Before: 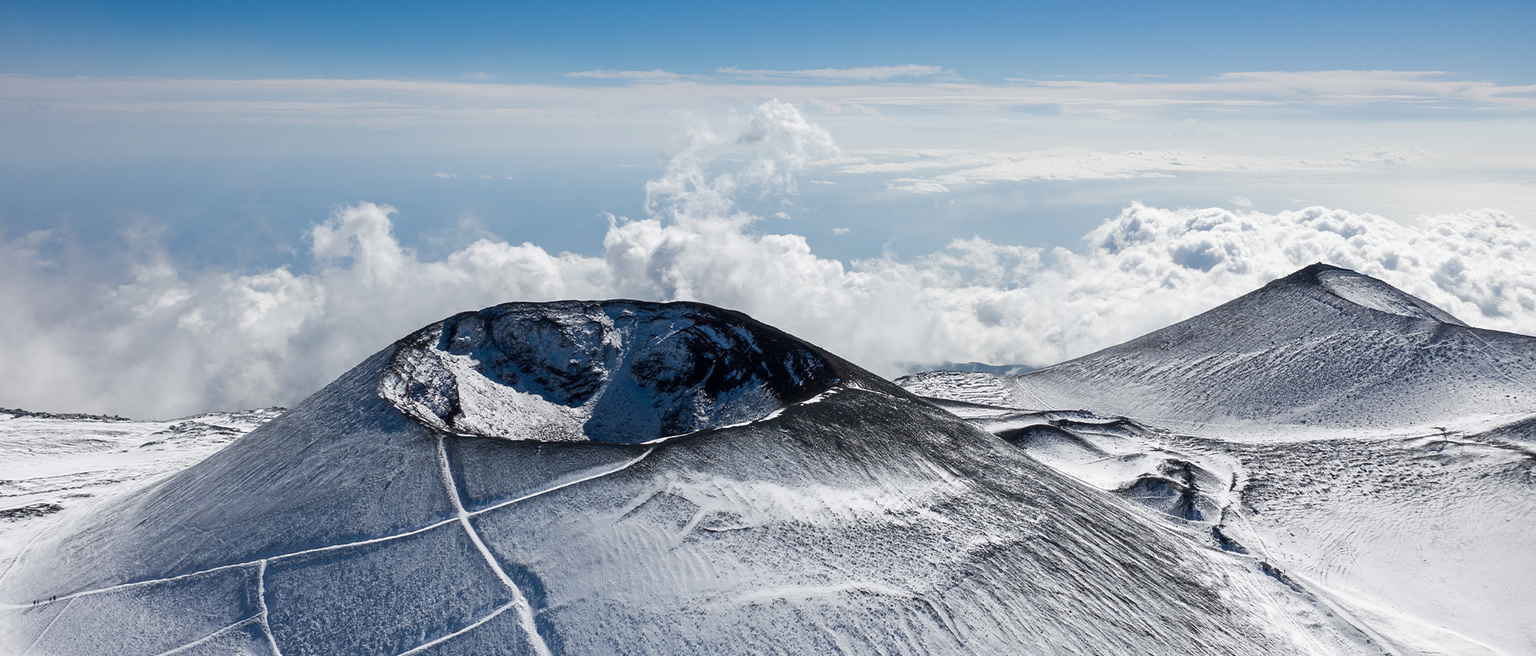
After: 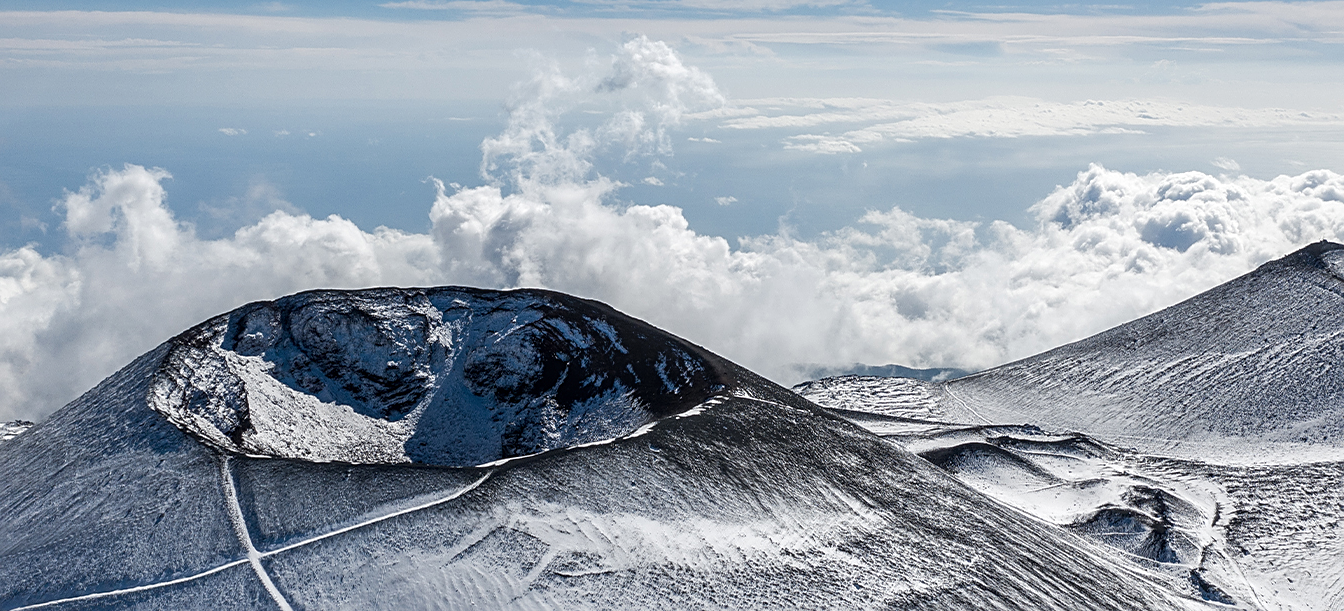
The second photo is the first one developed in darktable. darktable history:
sharpen: on, module defaults
color balance rgb: perceptual saturation grading › global saturation 0.593%, perceptual saturation grading › mid-tones 11.083%
crop and rotate: left 16.936%, top 10.785%, right 13.032%, bottom 14.589%
local contrast: on, module defaults
